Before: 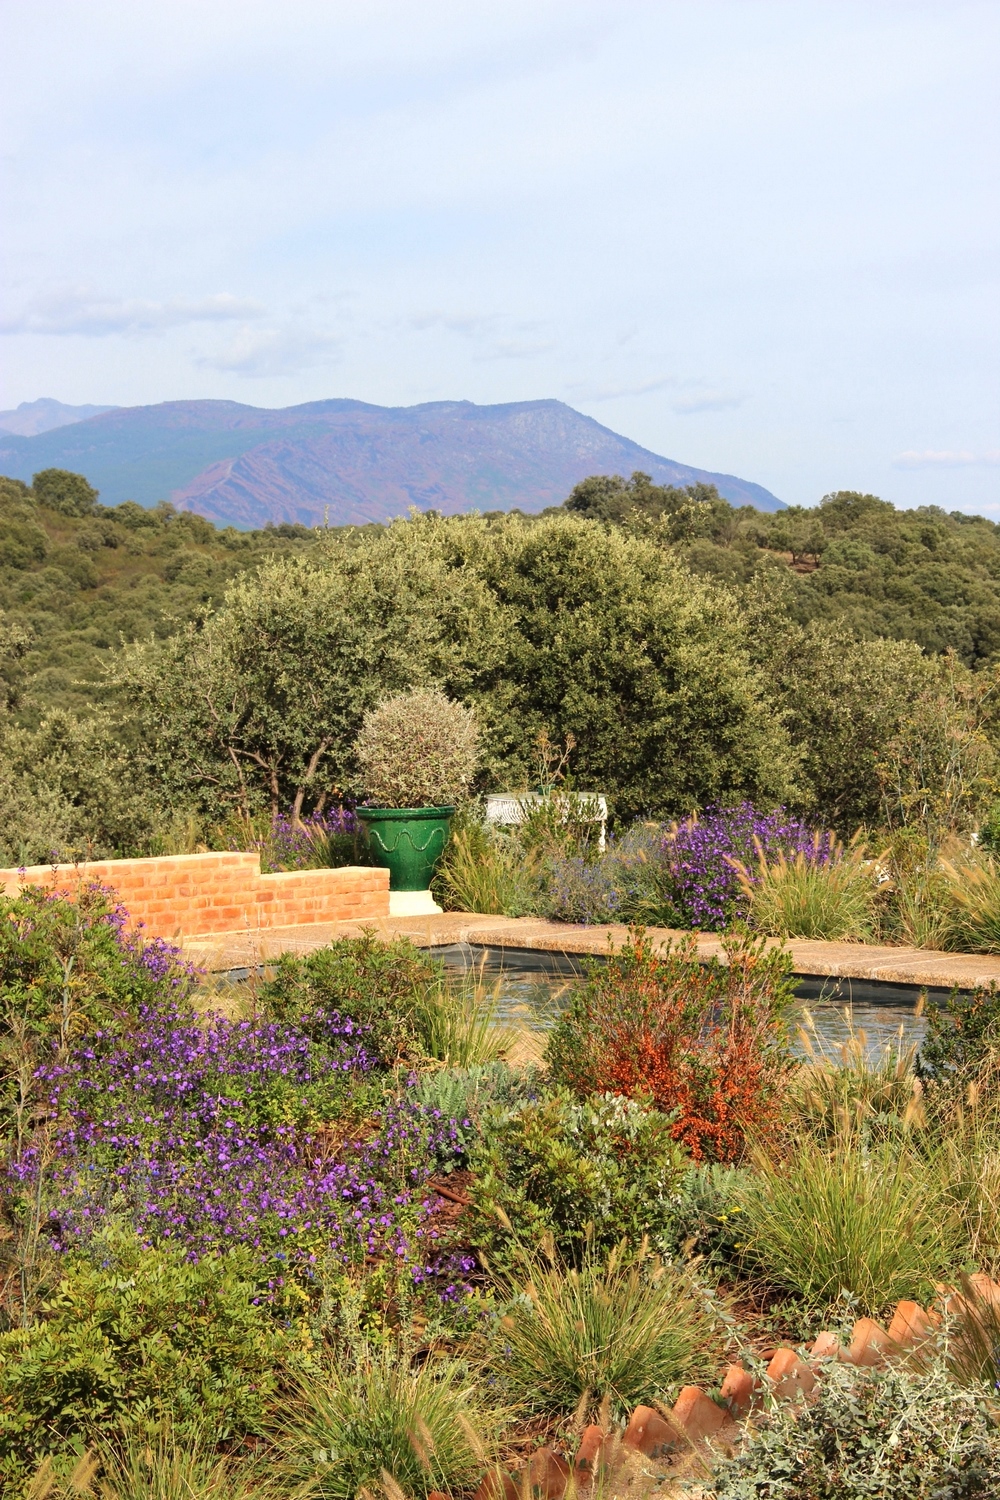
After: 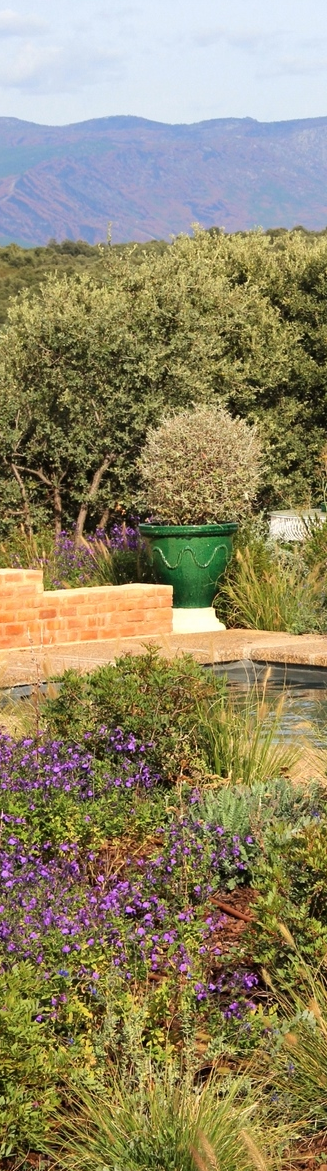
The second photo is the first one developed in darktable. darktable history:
crop and rotate: left 21.794%, top 18.905%, right 45.501%, bottom 3.001%
